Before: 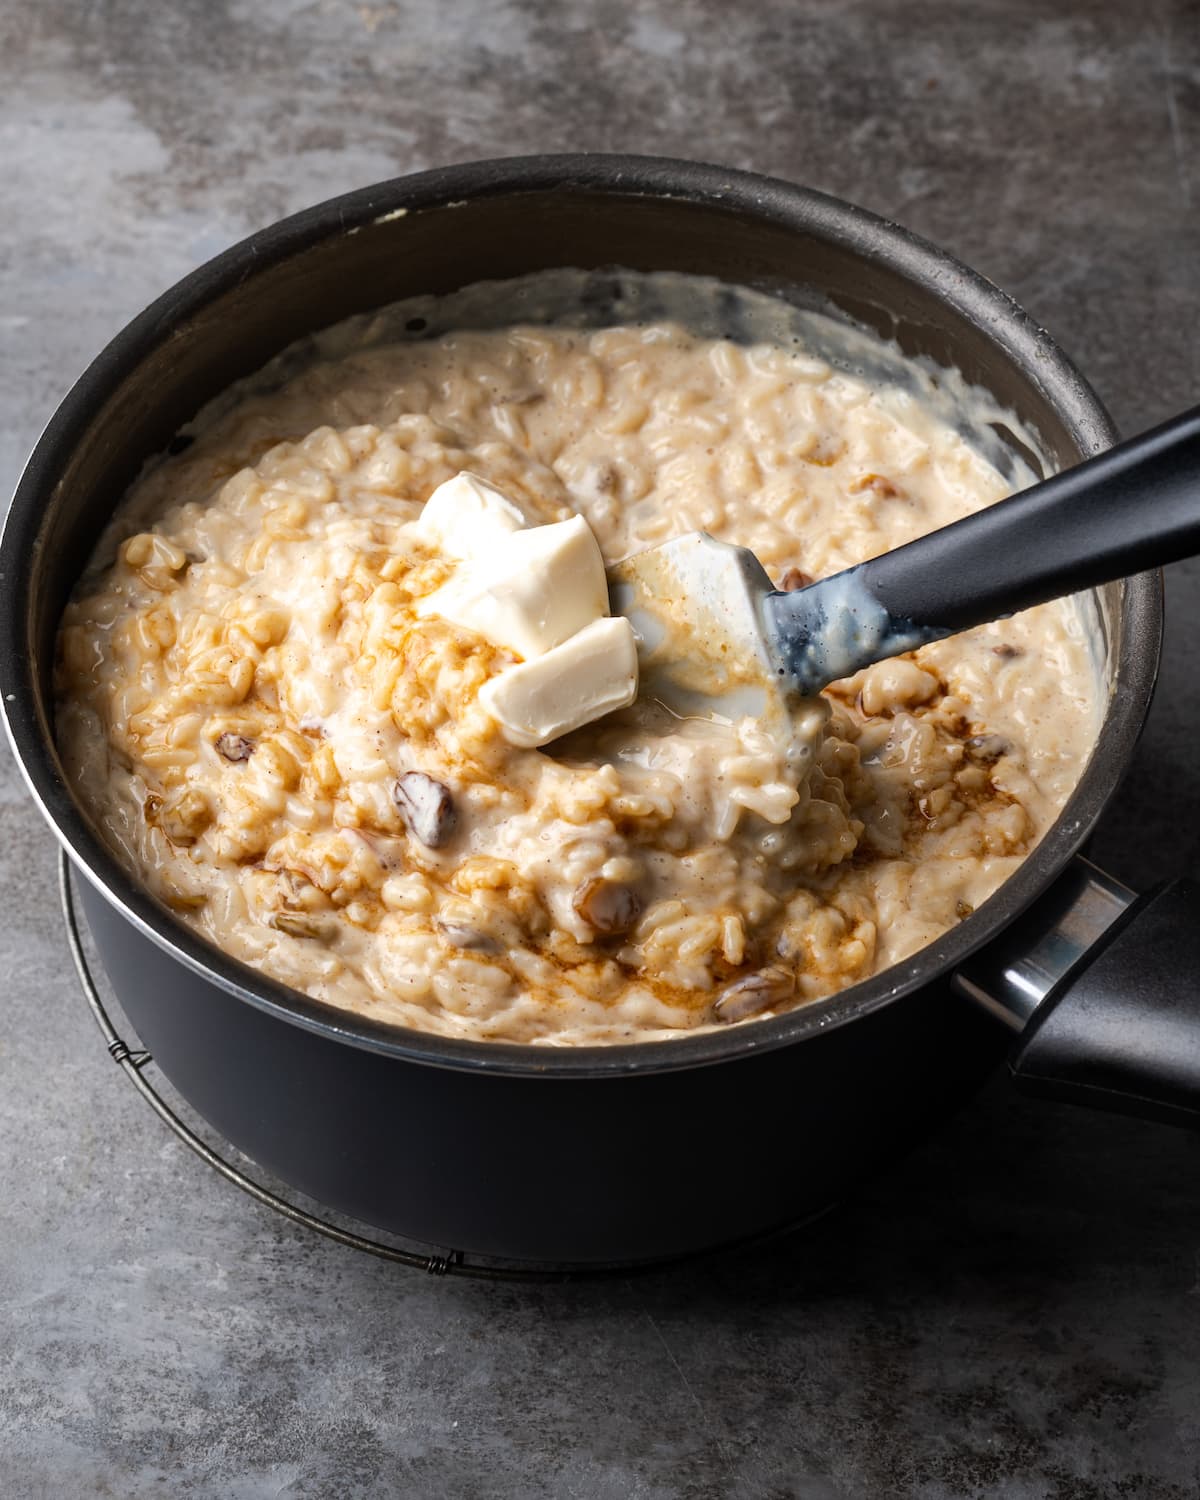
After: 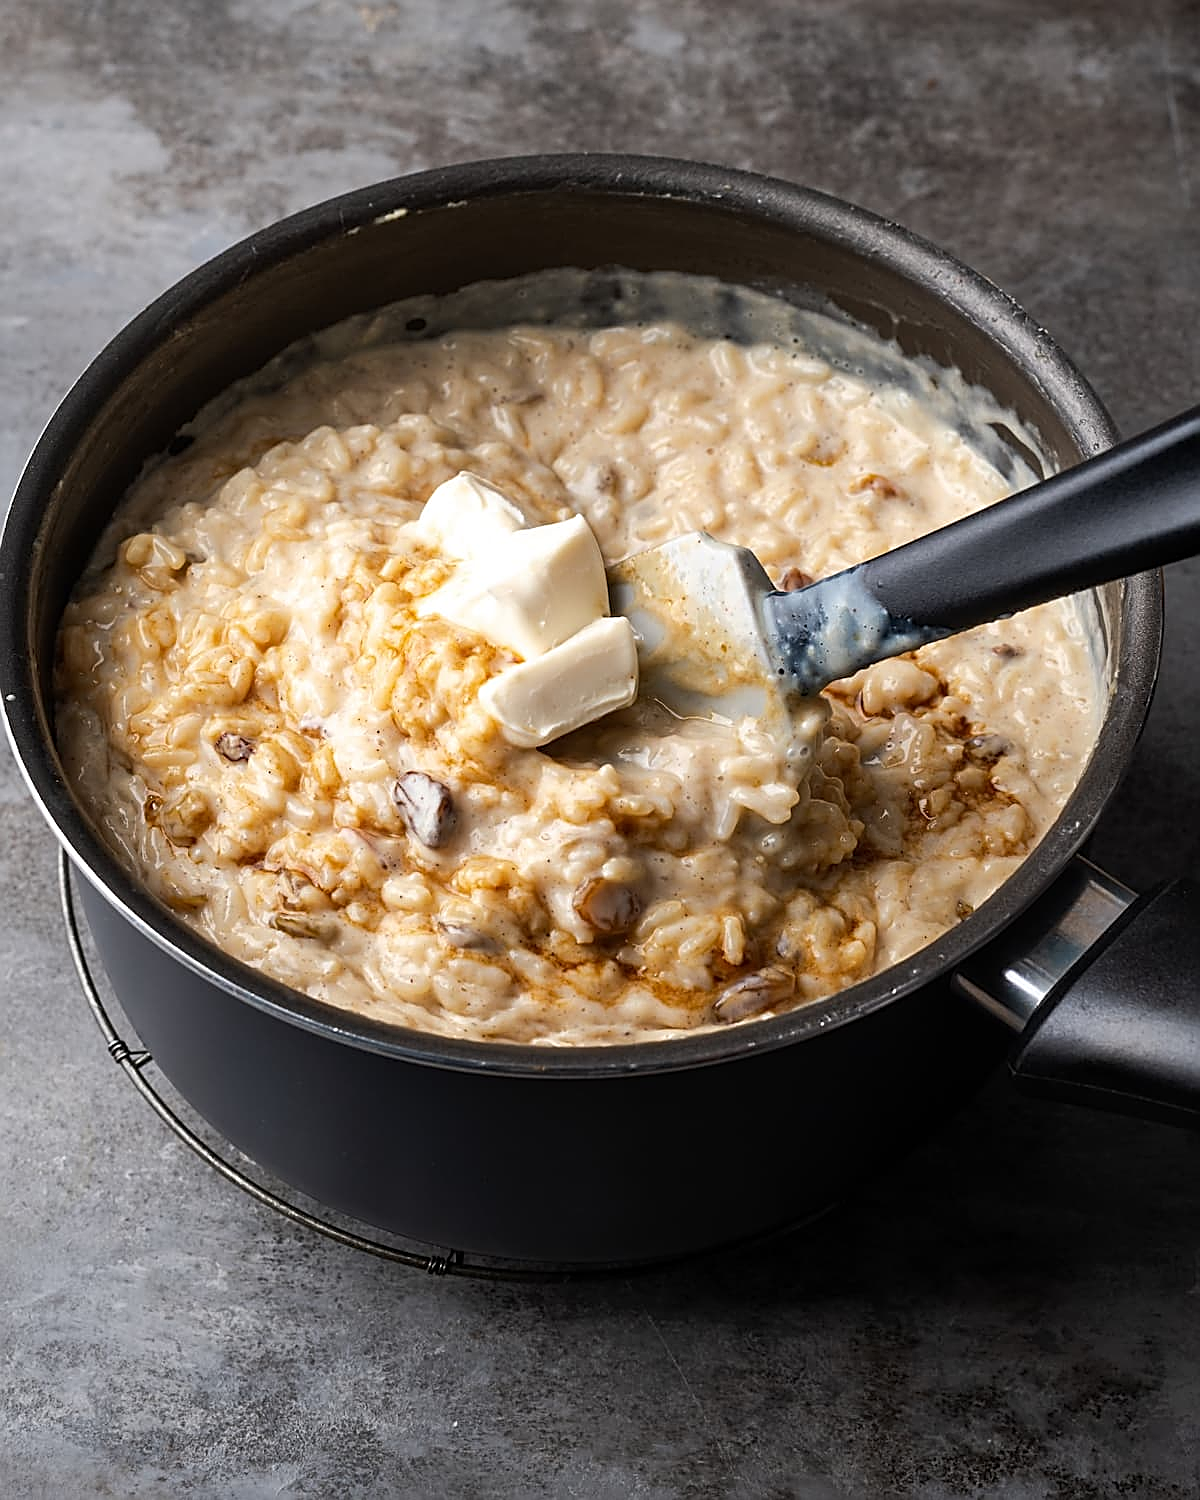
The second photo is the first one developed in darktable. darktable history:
sharpen: amount 0.892
